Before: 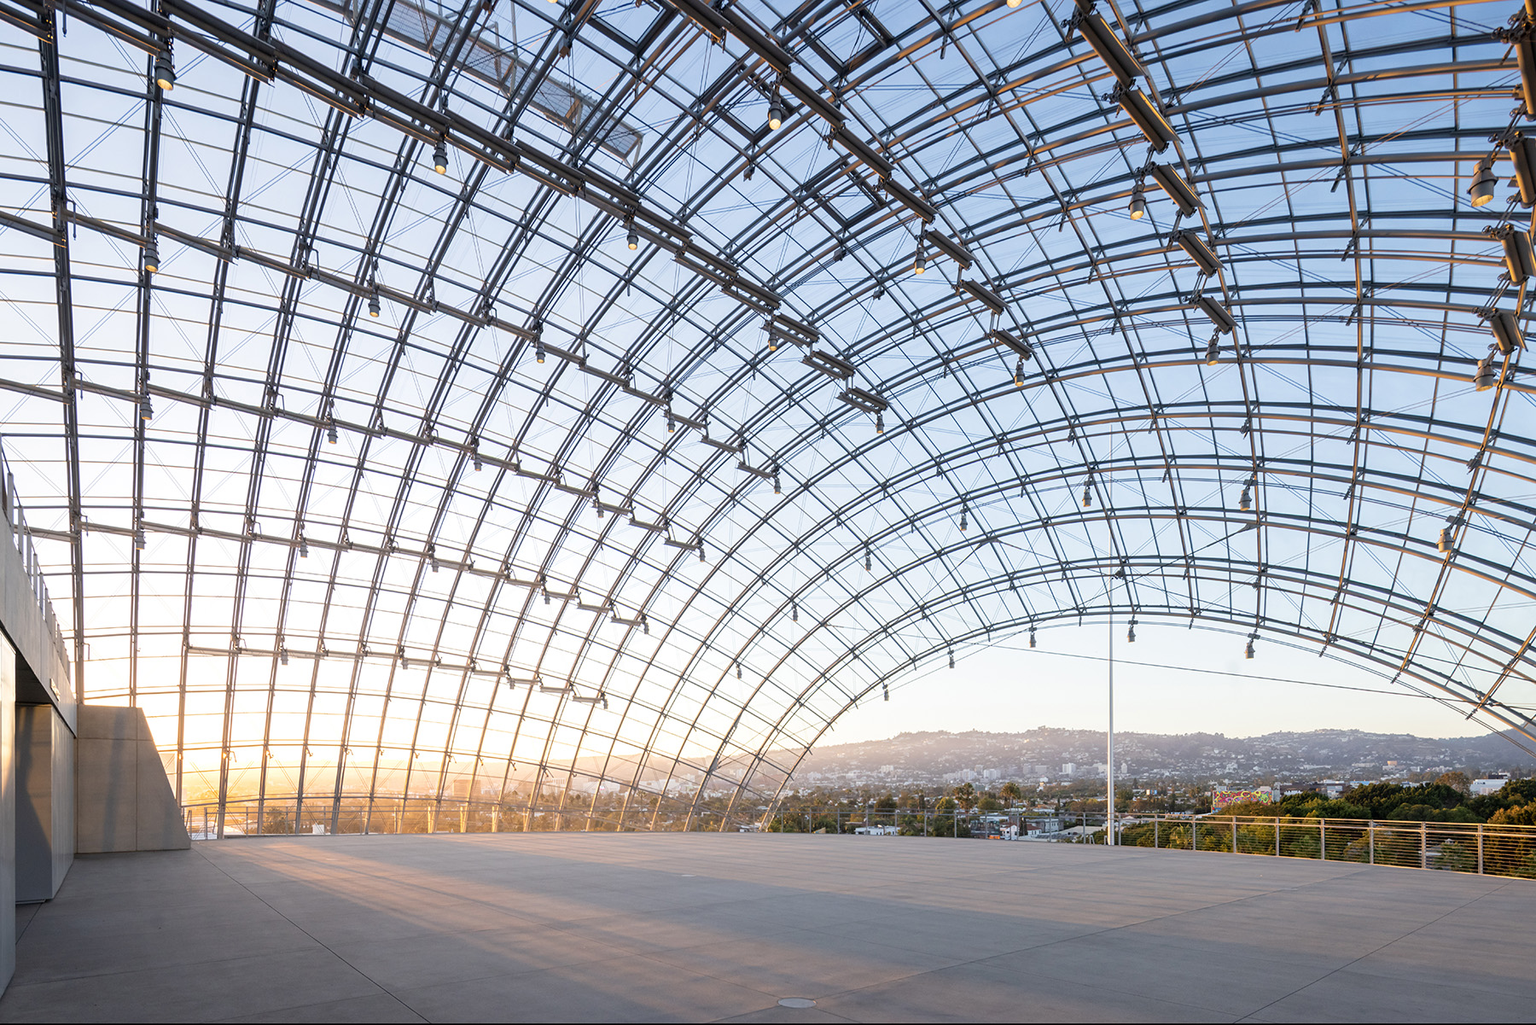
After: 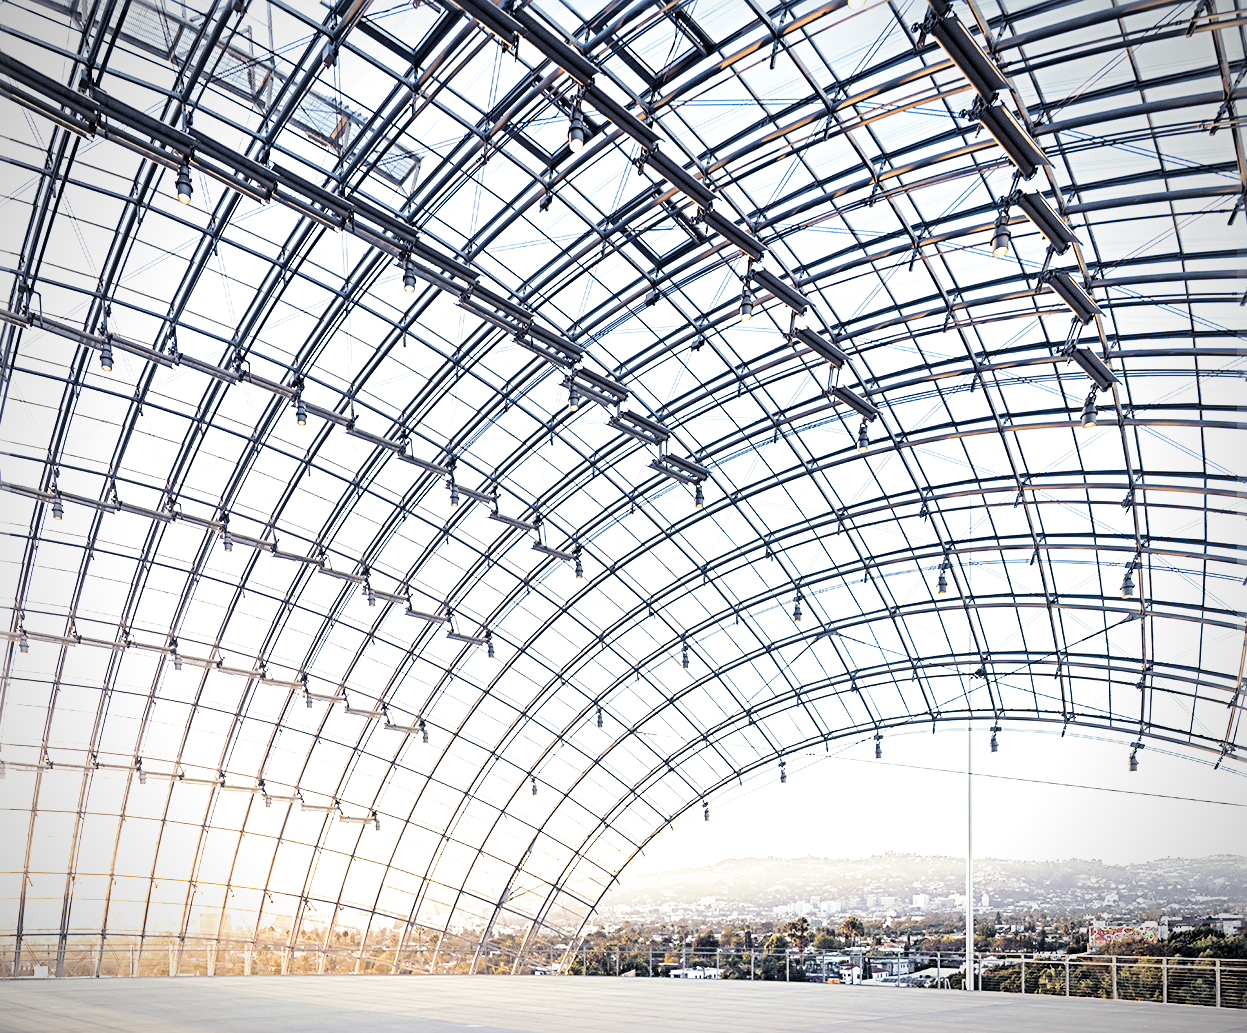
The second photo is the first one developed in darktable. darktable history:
crop: left 18.479%, right 12.2%, bottom 13.971%
sharpen: radius 4
split-toning: shadows › hue 230.4°
white balance: red 1, blue 1
exposure: black level correction 0, exposure 0.7 EV, compensate exposure bias true, compensate highlight preservation false
vignetting: on, module defaults
base curve: curves: ch0 [(0, 0) (0.032, 0.025) (0.121, 0.166) (0.206, 0.329) (0.605, 0.79) (1, 1)], preserve colors none
